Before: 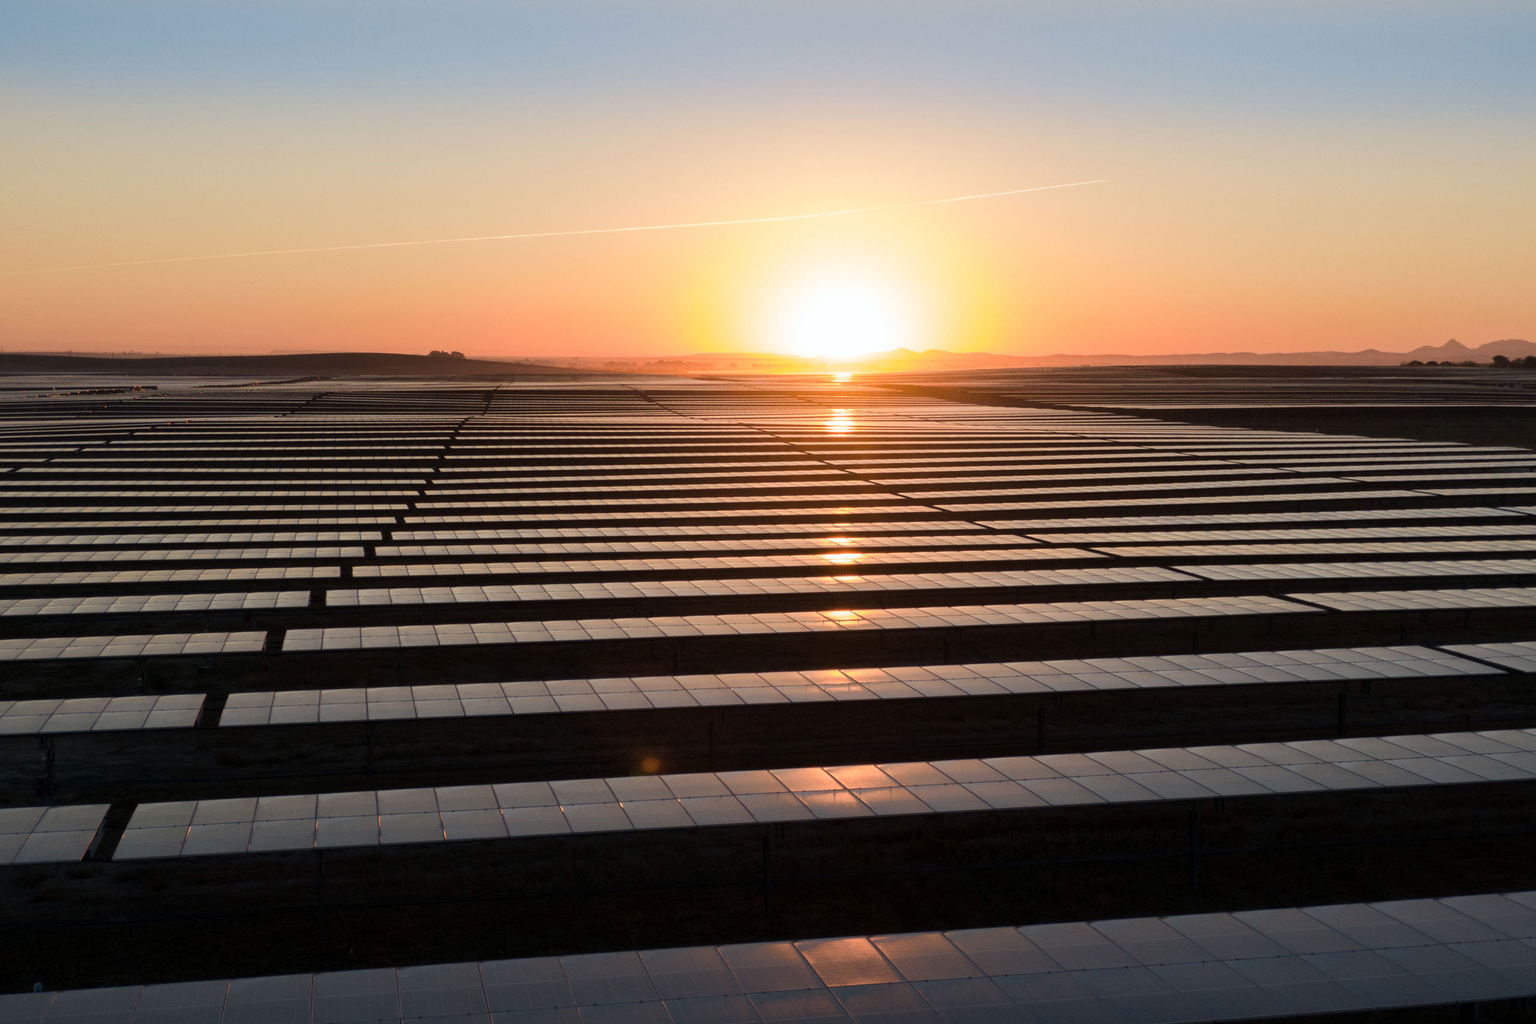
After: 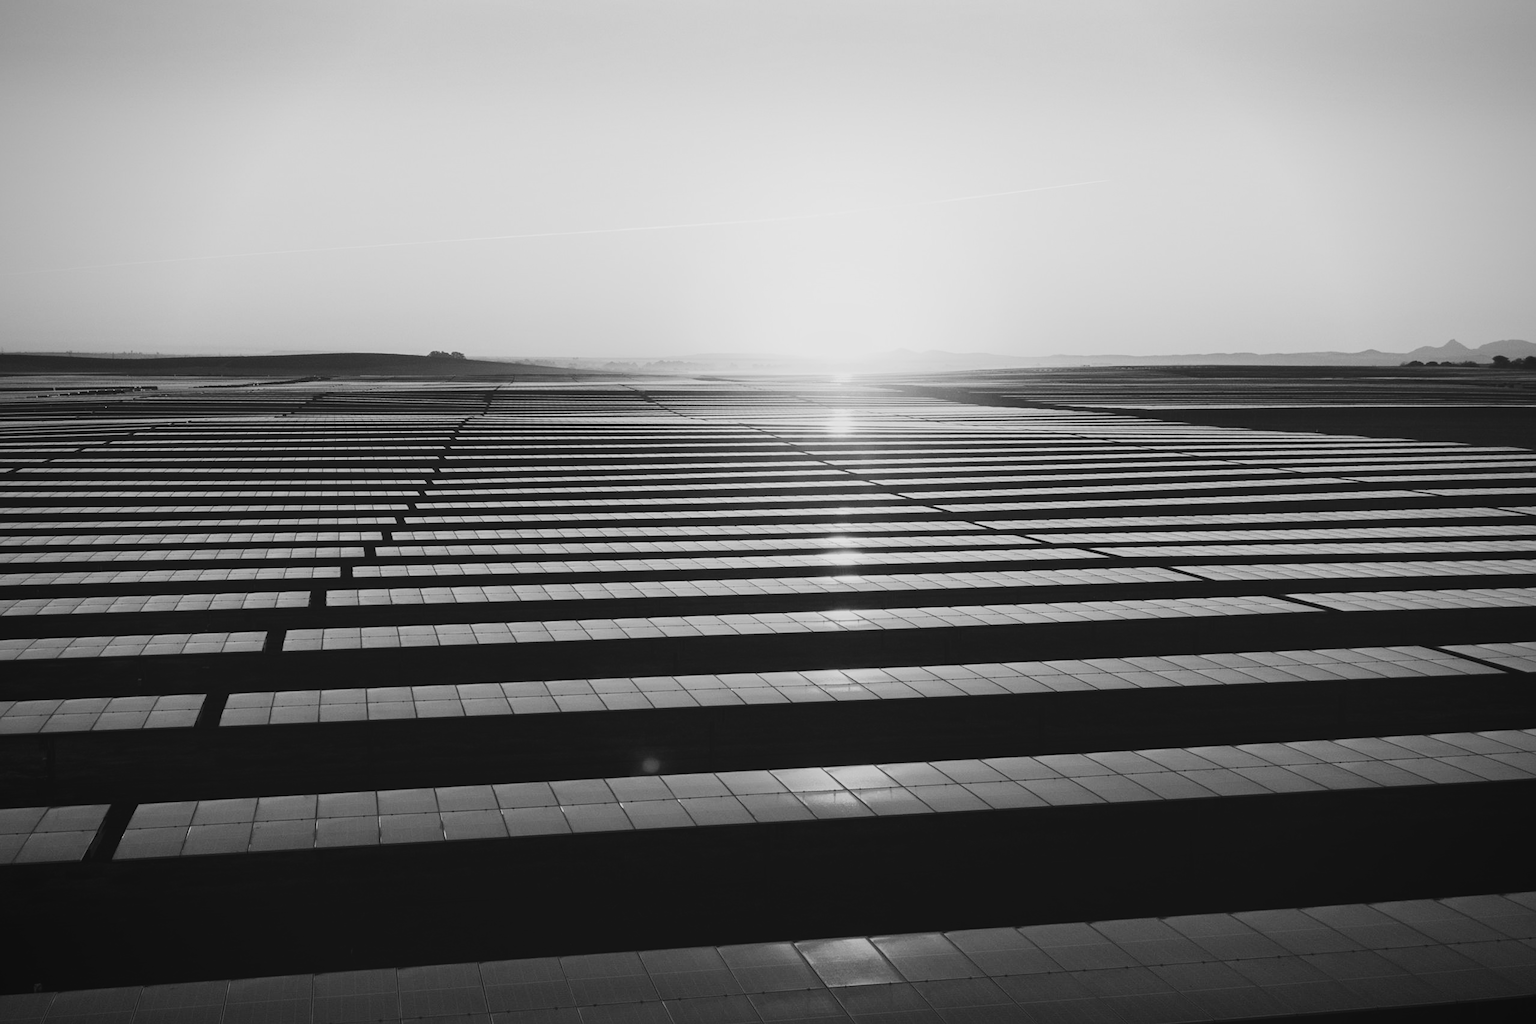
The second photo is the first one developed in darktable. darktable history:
local contrast: highlights 68%, shadows 68%, detail 82%, midtone range 0.325
sharpen: radius 1.272, amount 0.305, threshold 0
monochrome: a 32, b 64, size 2.3
color balance rgb: shadows lift › luminance -5%, shadows lift › chroma 1.1%, shadows lift › hue 219°, power › luminance 10%, power › chroma 2.83%, power › hue 60°, highlights gain › chroma 4.52%, highlights gain › hue 33.33°, saturation formula JzAzBz (2021)
exposure: exposure -0.153 EV, compensate highlight preservation false
tone curve: curves: ch0 [(0, 0.036) (0.037, 0.042) (0.184, 0.146) (0.438, 0.521) (0.54, 0.668) (0.698, 0.835) (0.856, 0.92) (1, 0.98)]; ch1 [(0, 0) (0.393, 0.415) (0.447, 0.448) (0.482, 0.459) (0.509, 0.496) (0.527, 0.525) (0.571, 0.602) (0.619, 0.671) (0.715, 0.729) (1, 1)]; ch2 [(0, 0) (0.369, 0.388) (0.449, 0.454) (0.499, 0.5) (0.521, 0.517) (0.53, 0.544) (0.561, 0.607) (0.674, 0.735) (1, 1)], color space Lab, independent channels, preserve colors none
vignetting: on, module defaults
